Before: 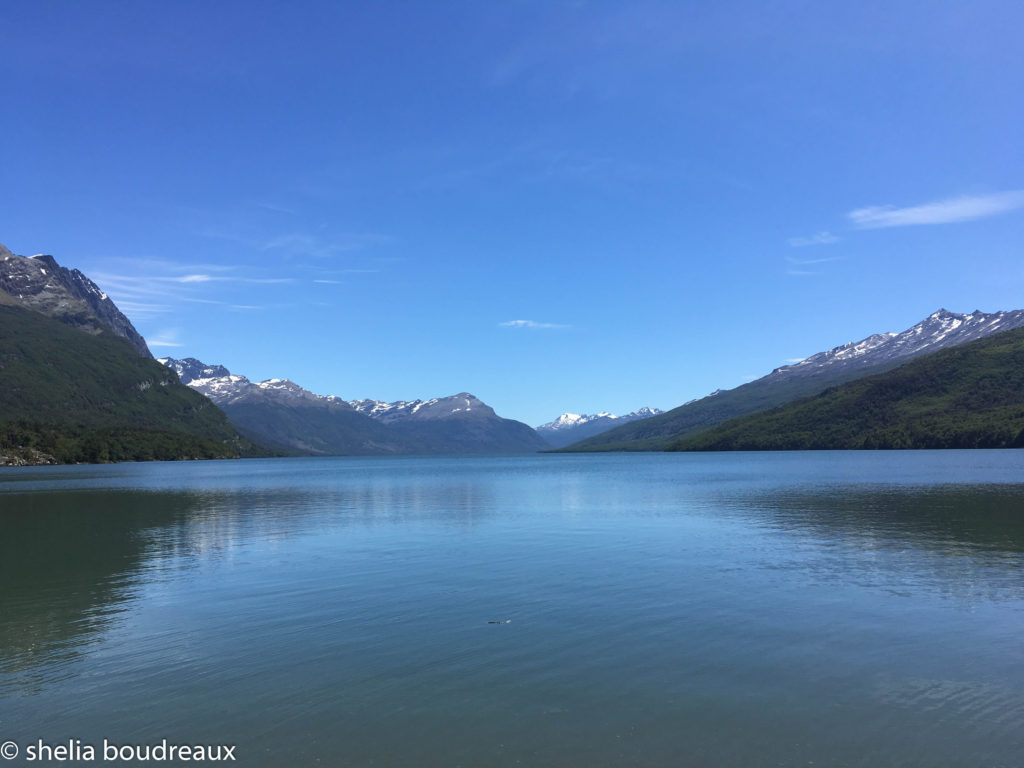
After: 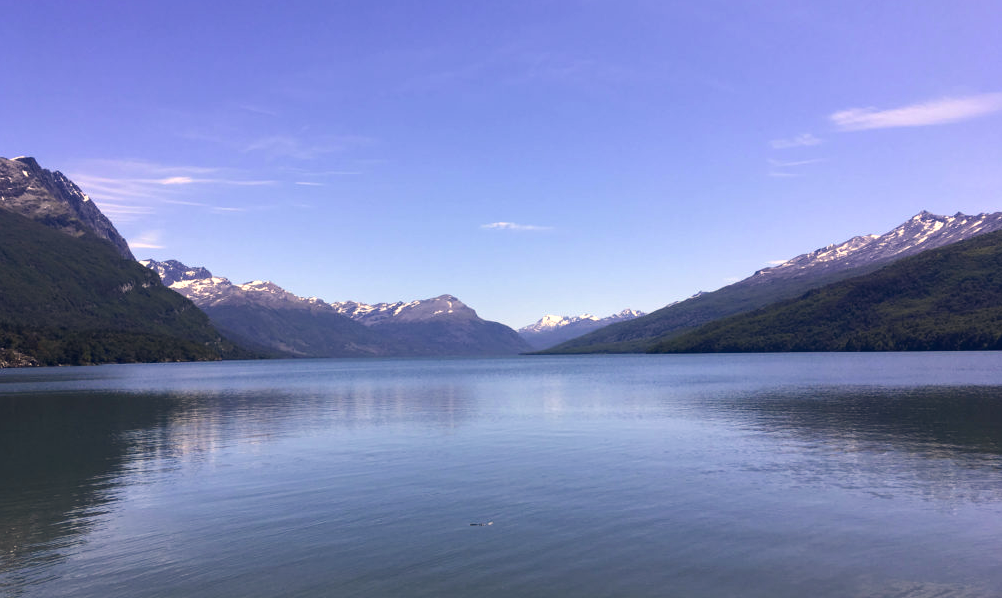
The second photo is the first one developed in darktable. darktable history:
crop and rotate: left 1.814%, top 12.818%, right 0.25%, bottom 9.225%
color correction: highlights a* 19.59, highlights b* 27.49, shadows a* 3.46, shadows b* -17.28, saturation 0.73
tone equalizer: -8 EV -0.417 EV, -7 EV -0.389 EV, -6 EV -0.333 EV, -5 EV -0.222 EV, -3 EV 0.222 EV, -2 EV 0.333 EV, -1 EV 0.389 EV, +0 EV 0.417 EV, edges refinement/feathering 500, mask exposure compensation -1.57 EV, preserve details no
color balance rgb: linear chroma grading › global chroma 13.3%, global vibrance 41.49%
